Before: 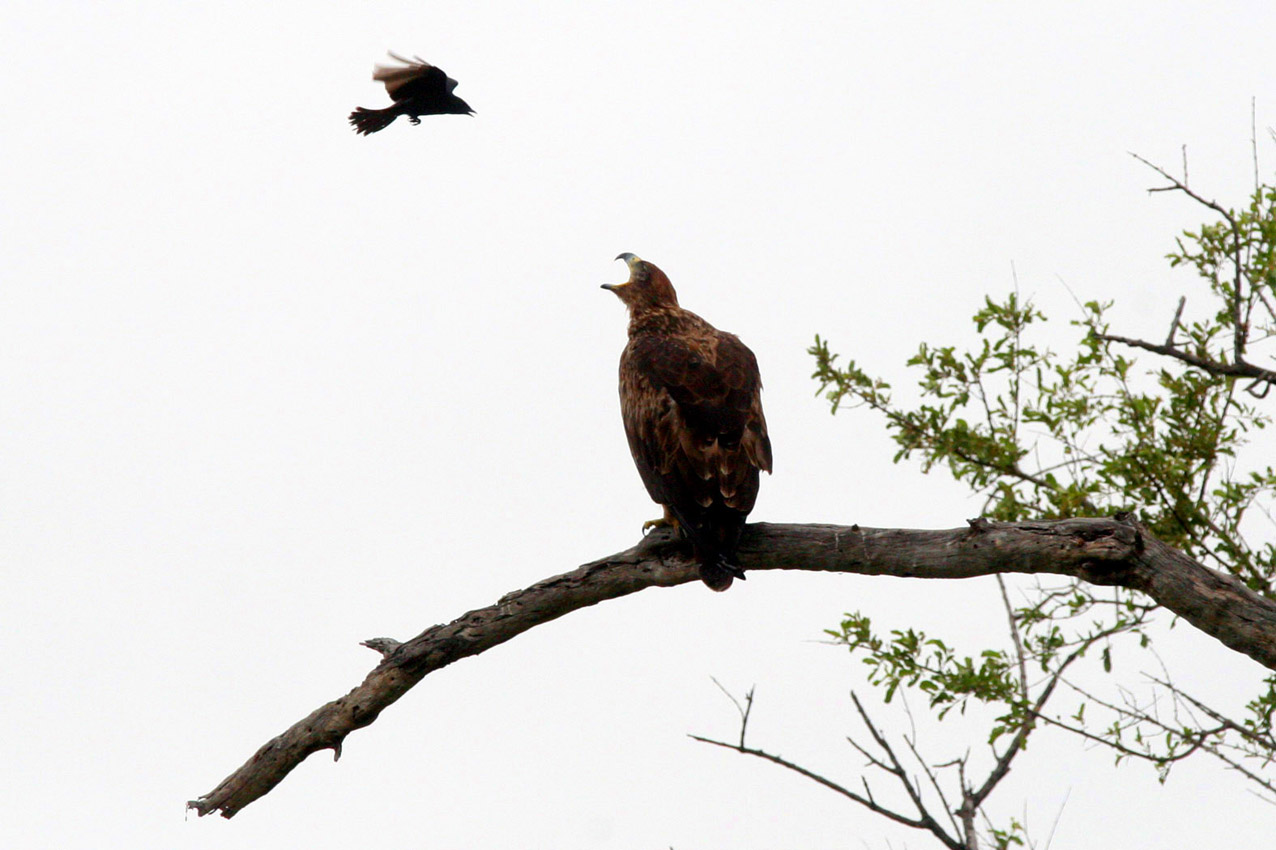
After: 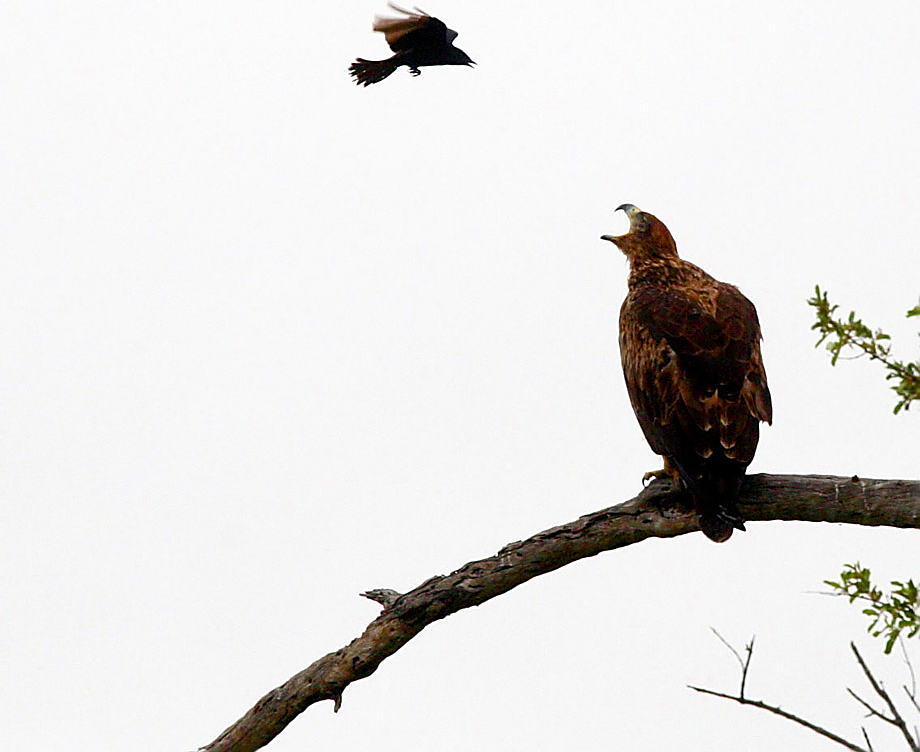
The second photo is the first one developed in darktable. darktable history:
sharpen: radius 1.385, amount 1.261, threshold 0.696
crop: top 5.804%, right 27.839%, bottom 5.633%
color balance rgb: linear chroma grading › global chroma 9.83%, perceptual saturation grading › global saturation 20%, perceptual saturation grading › highlights -49.295%, perceptual saturation grading › shadows 25.257%, global vibrance 7.471%
